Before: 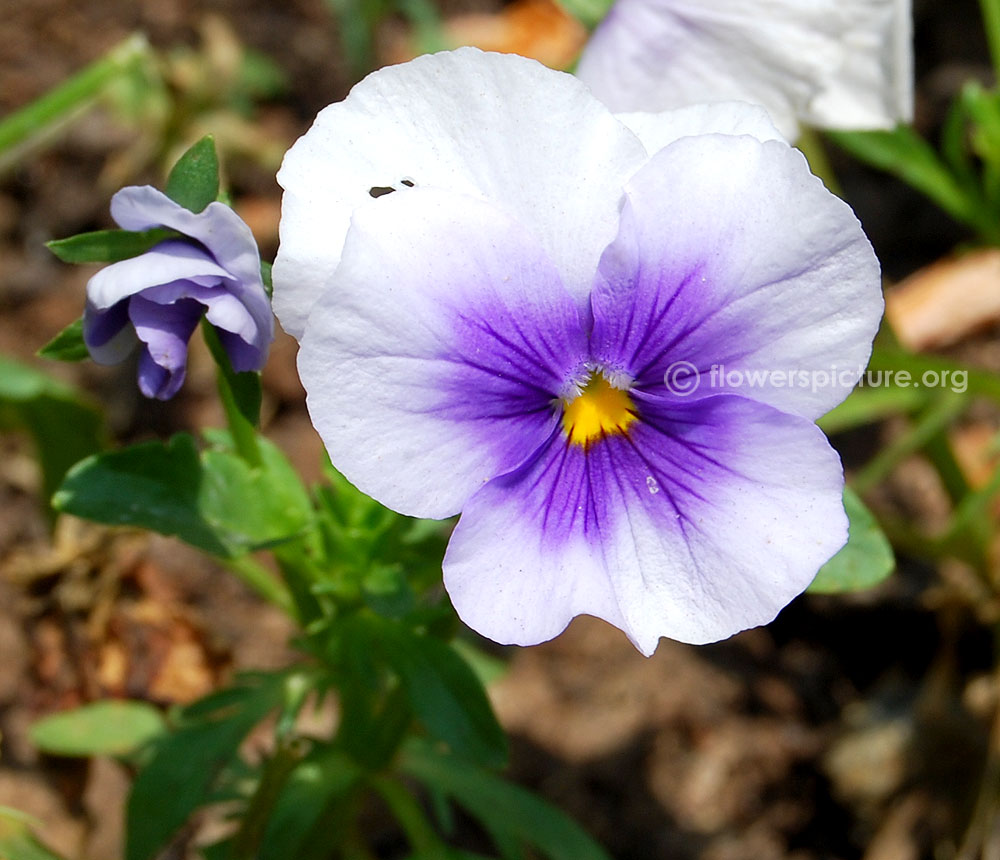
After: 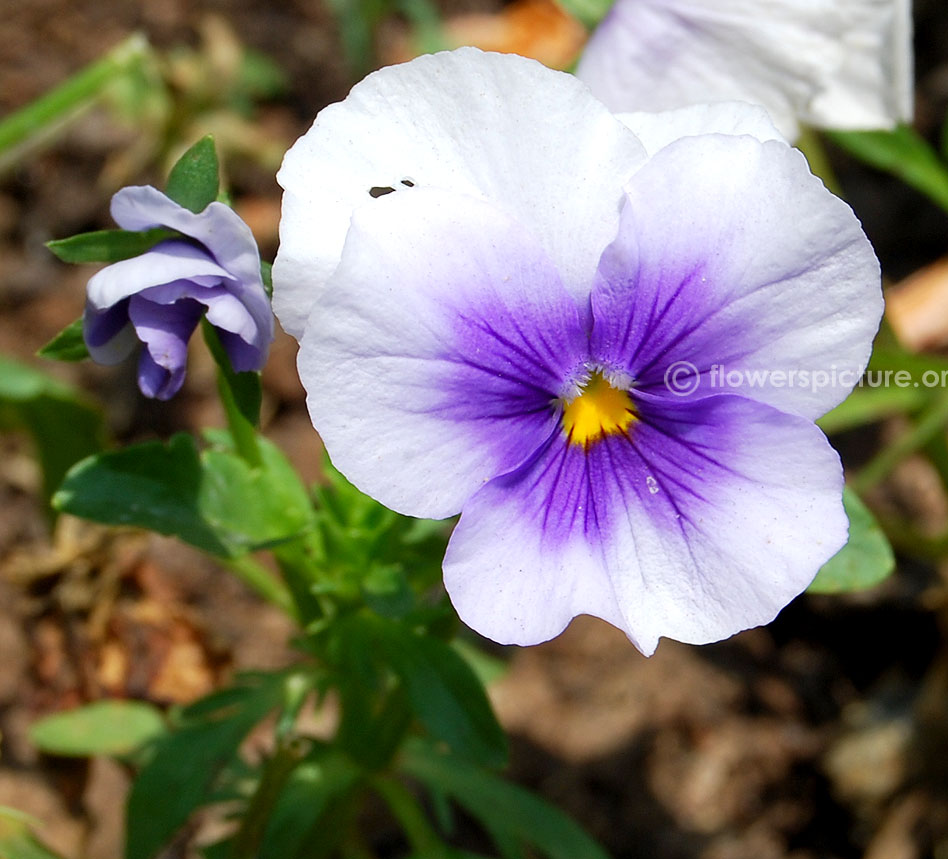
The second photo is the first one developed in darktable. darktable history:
crop and rotate: right 5.167%
sharpen: radius 2.883, amount 0.868, threshold 47.523
